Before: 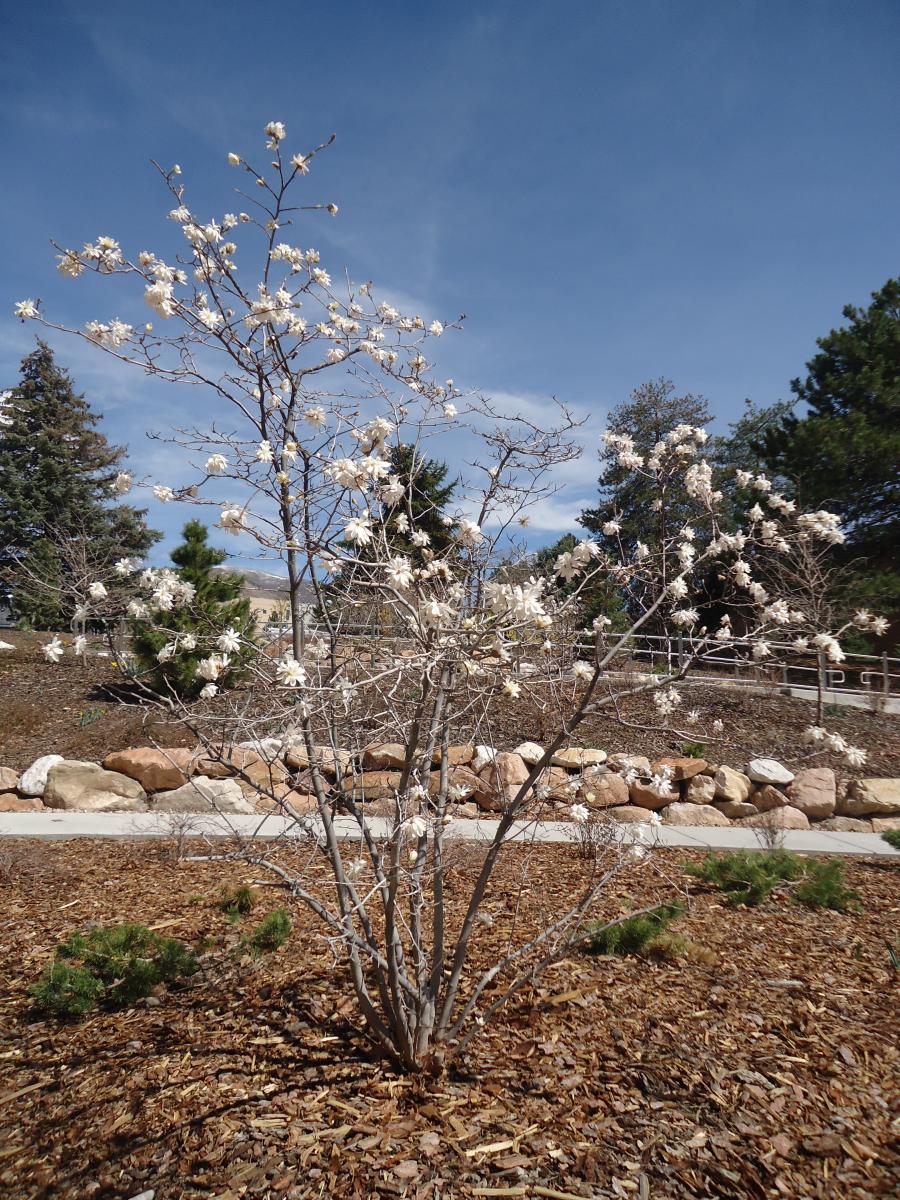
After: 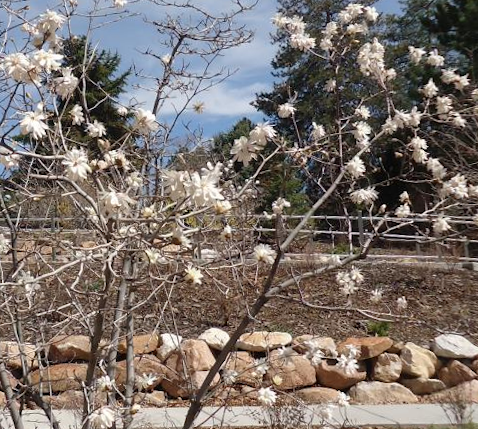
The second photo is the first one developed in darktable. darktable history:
crop: left 36.607%, top 34.735%, right 13.146%, bottom 30.611%
rotate and perspective: rotation -2.56°, automatic cropping off
